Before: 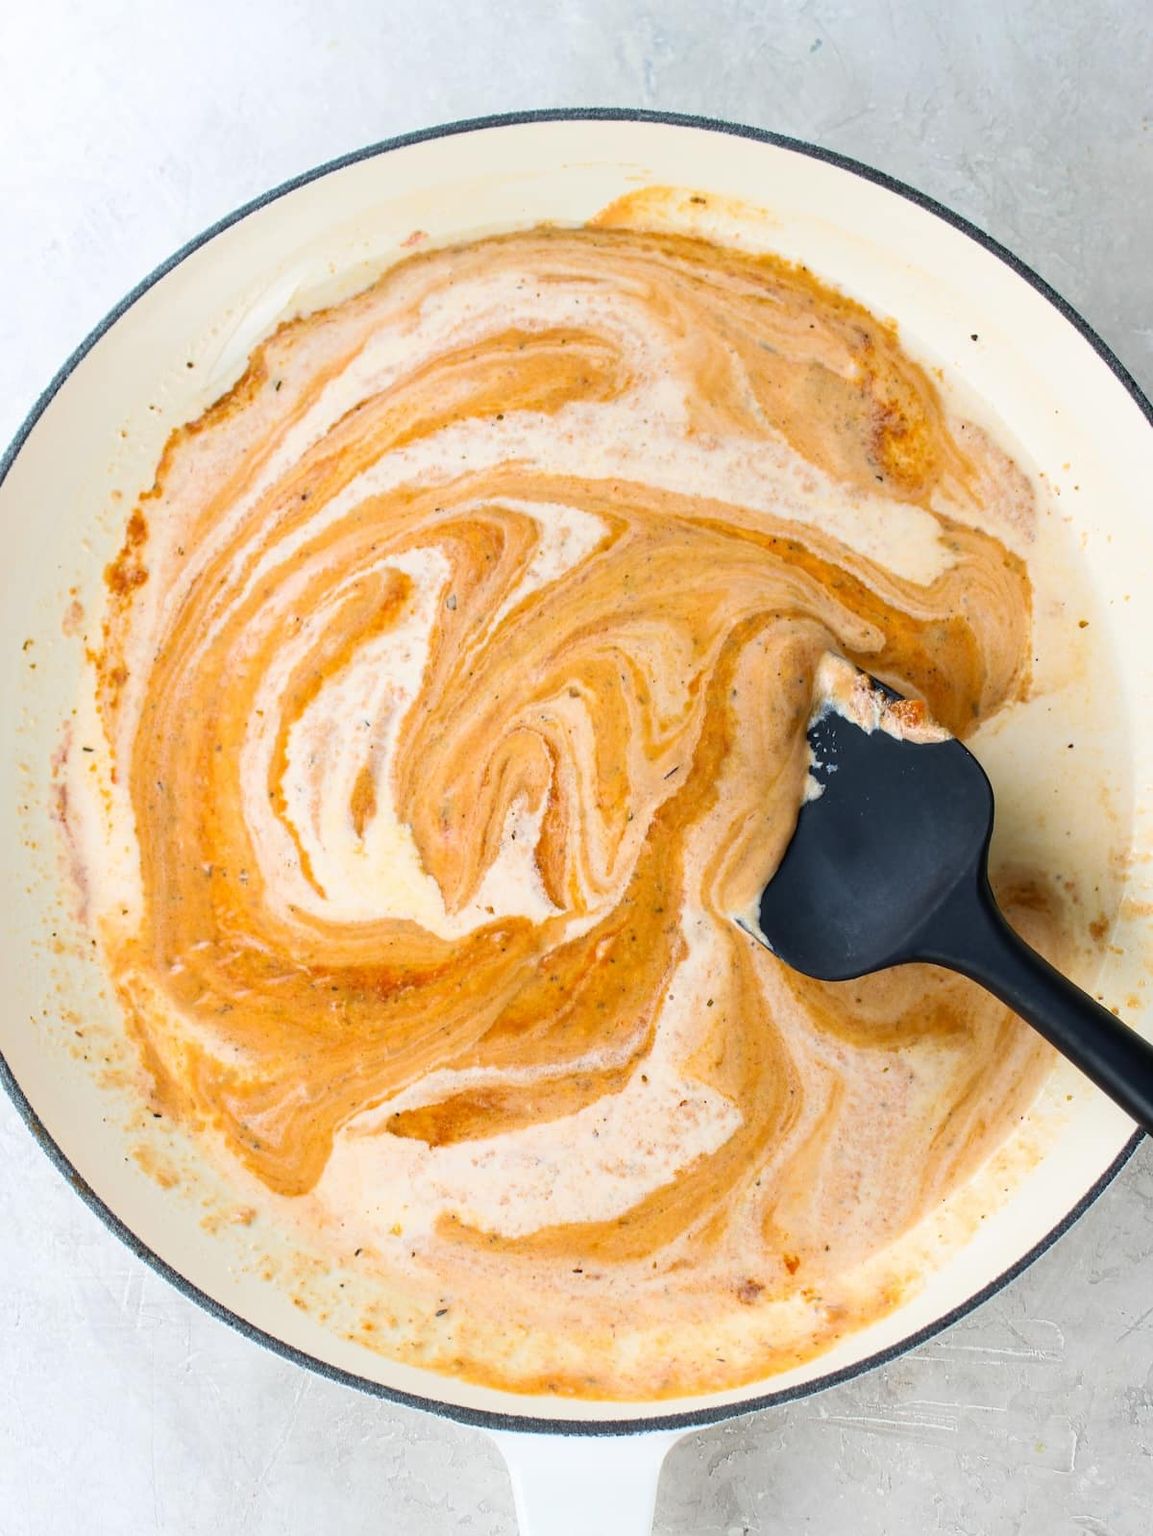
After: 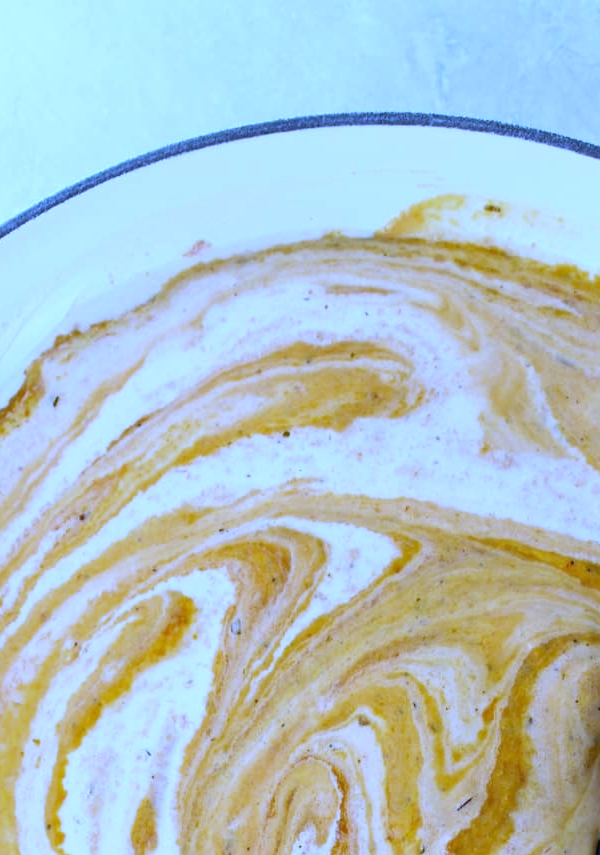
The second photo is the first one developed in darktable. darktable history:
white balance: red 0.766, blue 1.537
crop: left 19.556%, right 30.401%, bottom 46.458%
